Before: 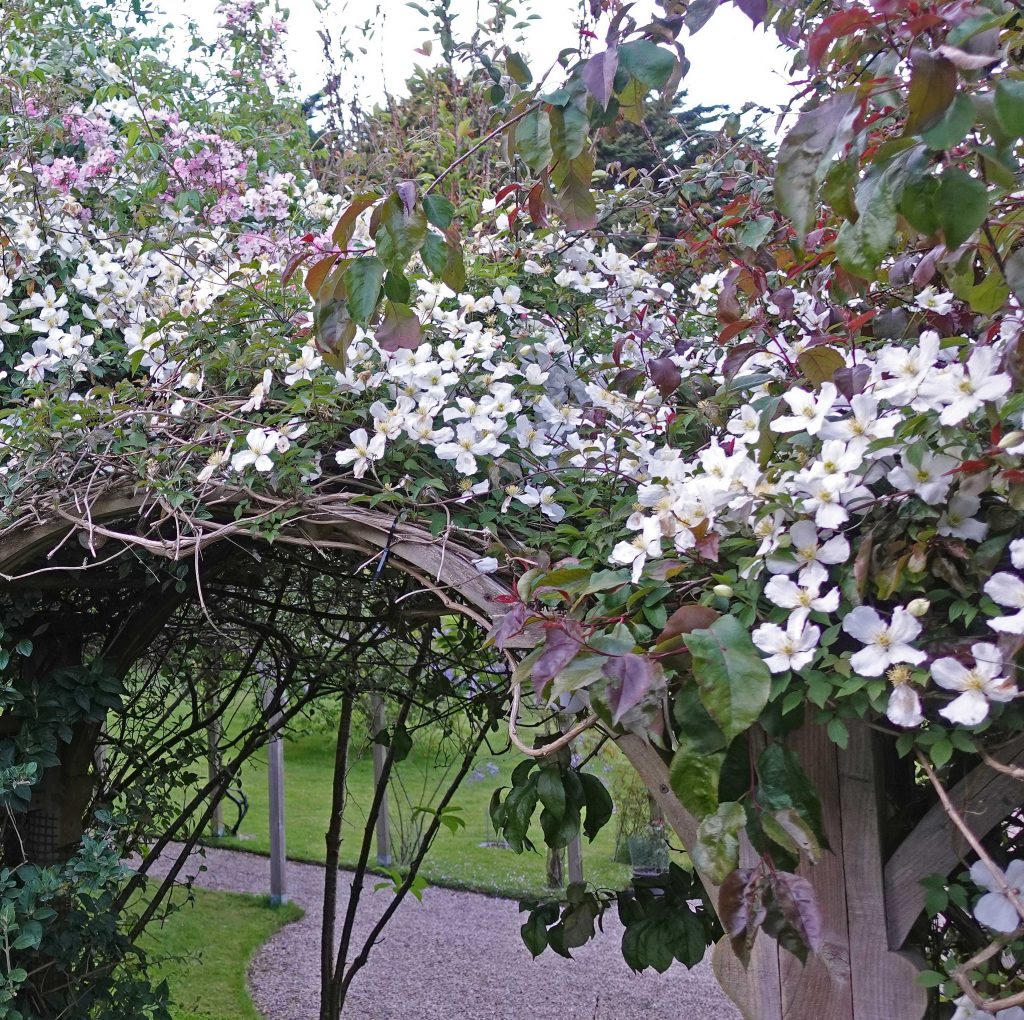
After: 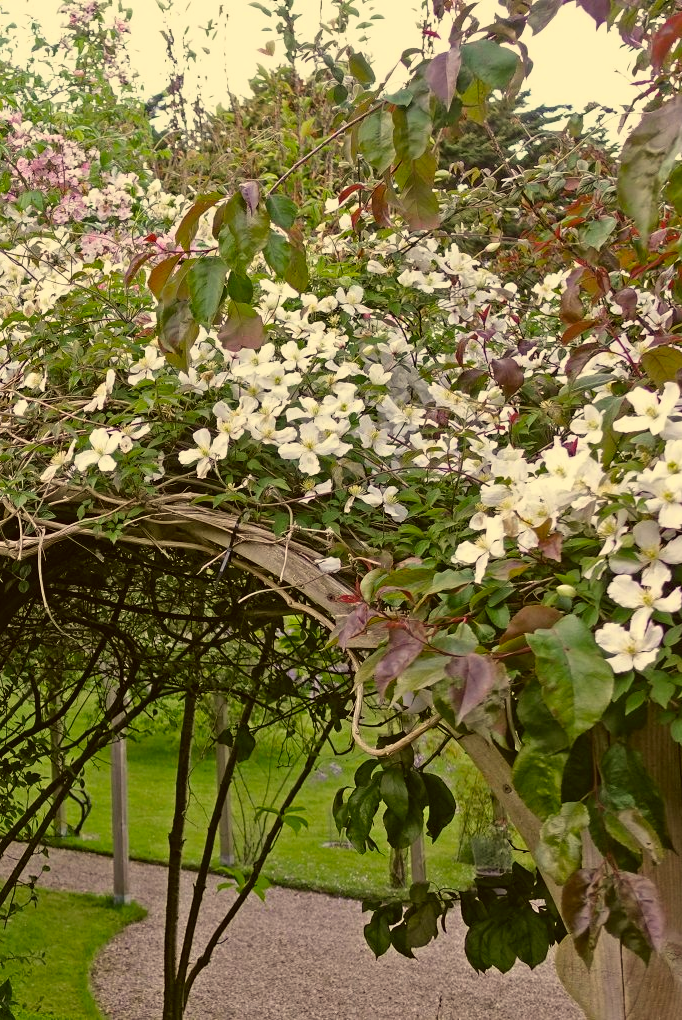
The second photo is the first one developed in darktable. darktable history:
filmic rgb: black relative exposure -16 EV, white relative exposure 2.93 EV, hardness 10.04, color science v6 (2022)
rgb curve: mode RGB, independent channels
color correction: highlights a* 0.162, highlights b* 29.53, shadows a* -0.162, shadows b* 21.09
crop: left 15.419%, right 17.914%
